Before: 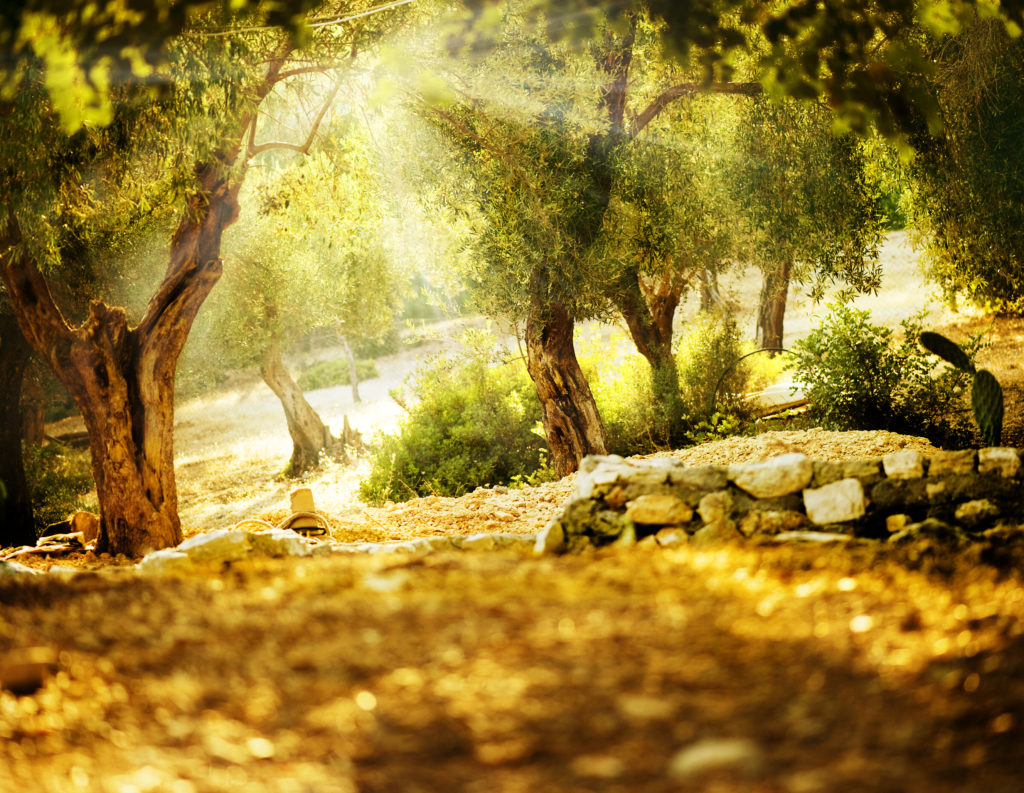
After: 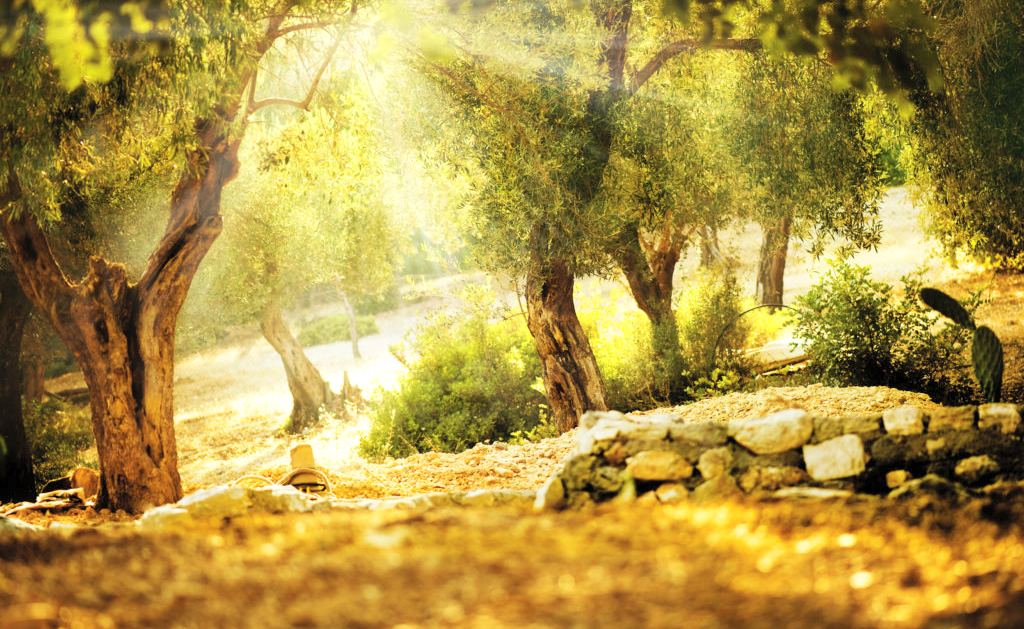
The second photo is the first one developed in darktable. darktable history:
exposure: exposure 0.081 EV, compensate highlight preservation false
crop and rotate: top 5.667%, bottom 14.937%
color zones: curves: ch0 [(0.068, 0.464) (0.25, 0.5) (0.48, 0.508) (0.75, 0.536) (0.886, 0.476) (0.967, 0.456)]; ch1 [(0.066, 0.456) (0.25, 0.5) (0.616, 0.508) (0.746, 0.56) (0.934, 0.444)]
contrast brightness saturation: brightness 0.13
